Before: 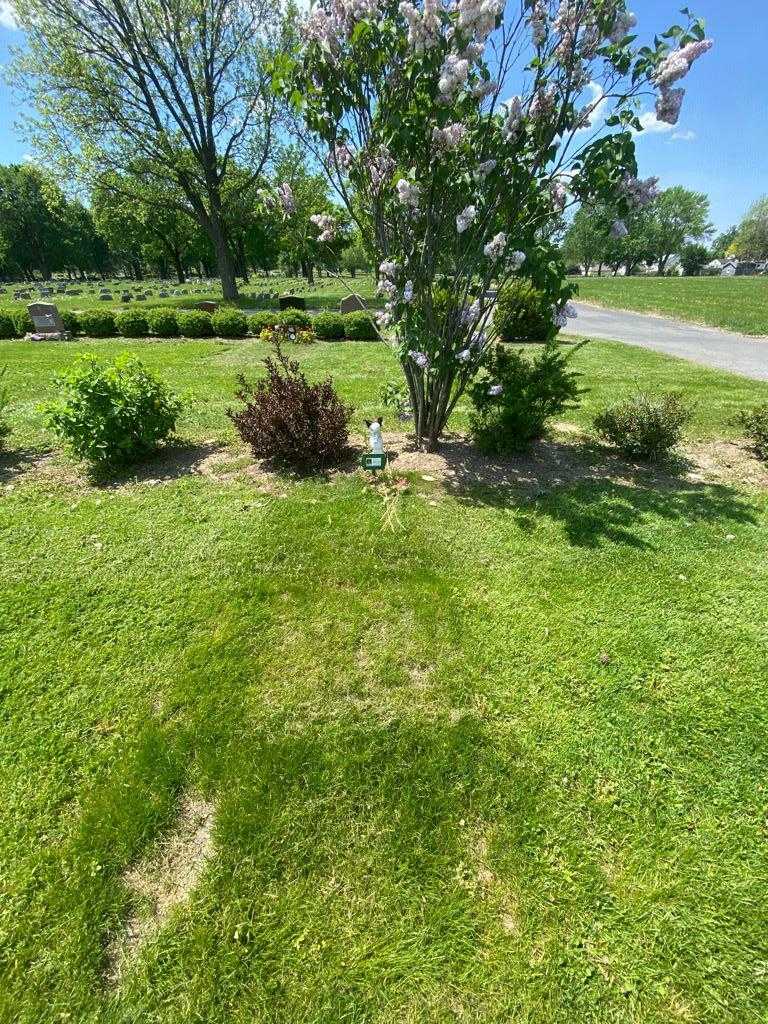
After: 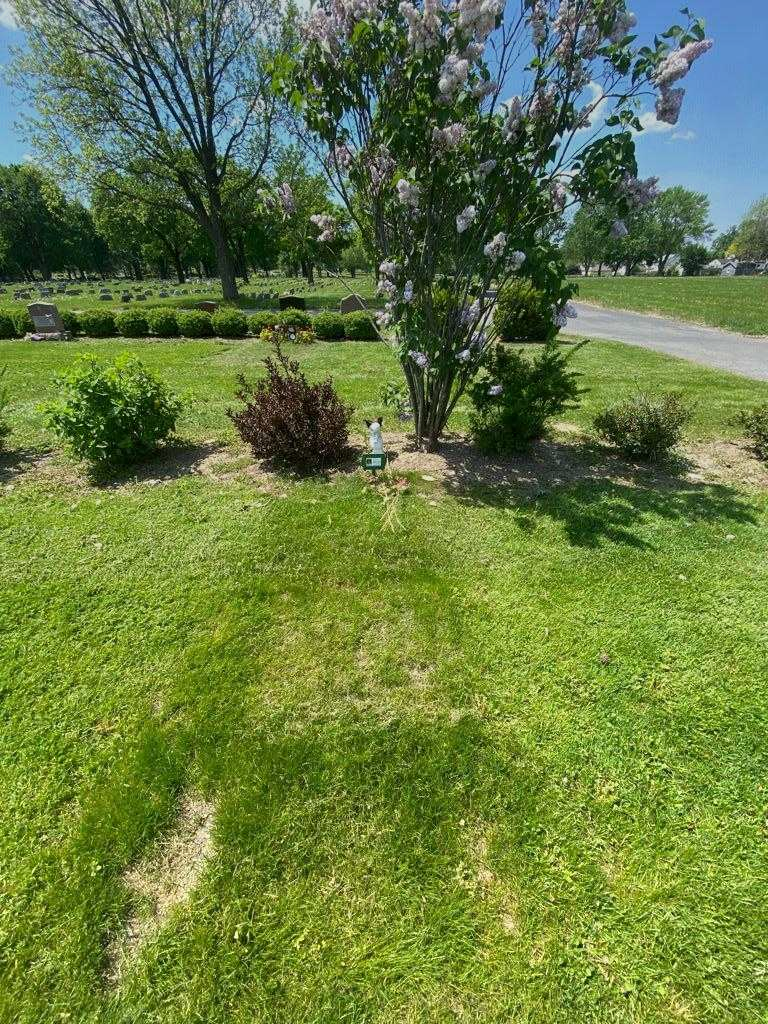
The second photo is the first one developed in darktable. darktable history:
bloom: size 3%, threshold 100%, strength 0%
graduated density: on, module defaults
